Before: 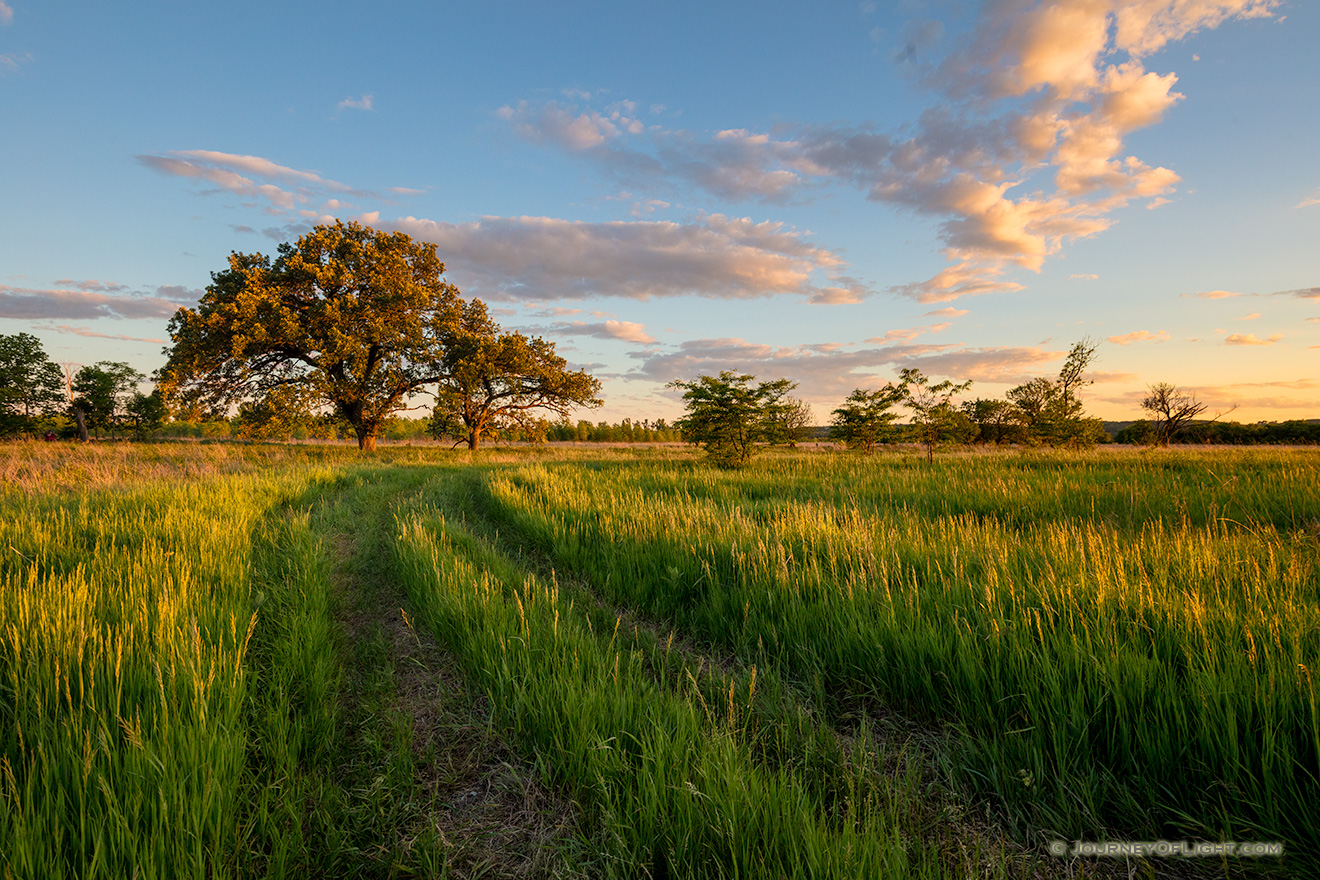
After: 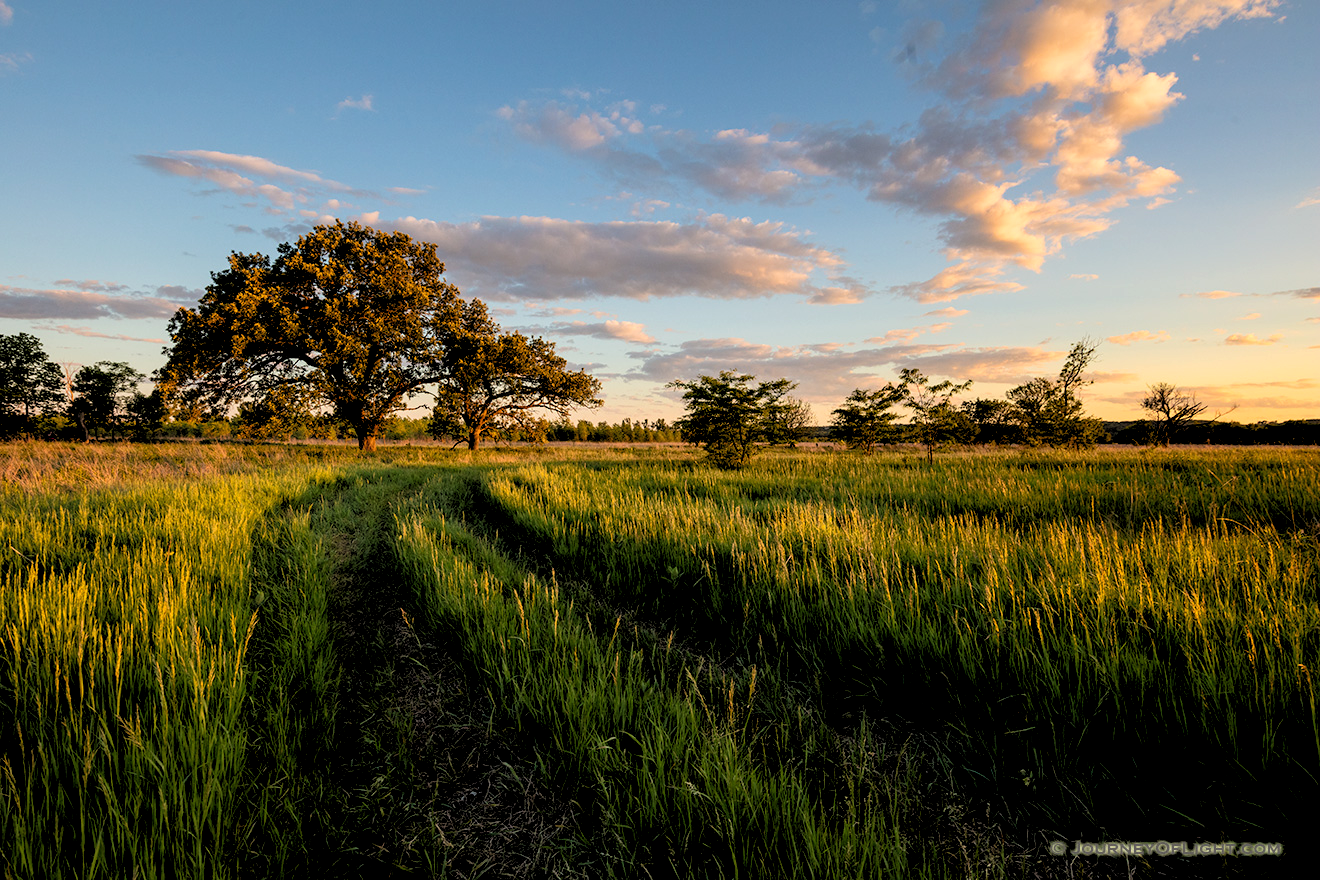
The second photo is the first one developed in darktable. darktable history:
rotate and perspective: crop left 0, crop top 0
rgb levels: levels [[0.034, 0.472, 0.904], [0, 0.5, 1], [0, 0.5, 1]]
